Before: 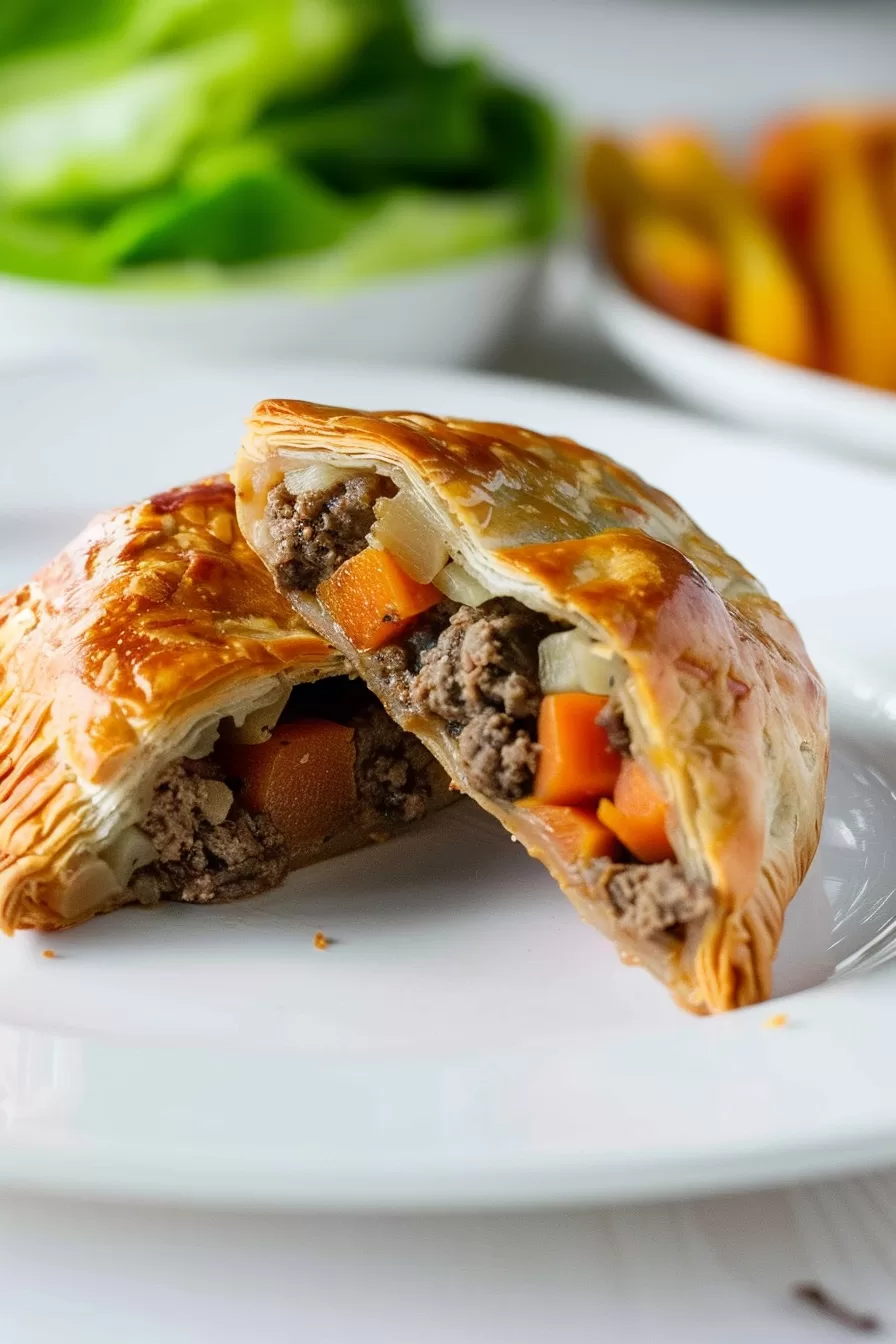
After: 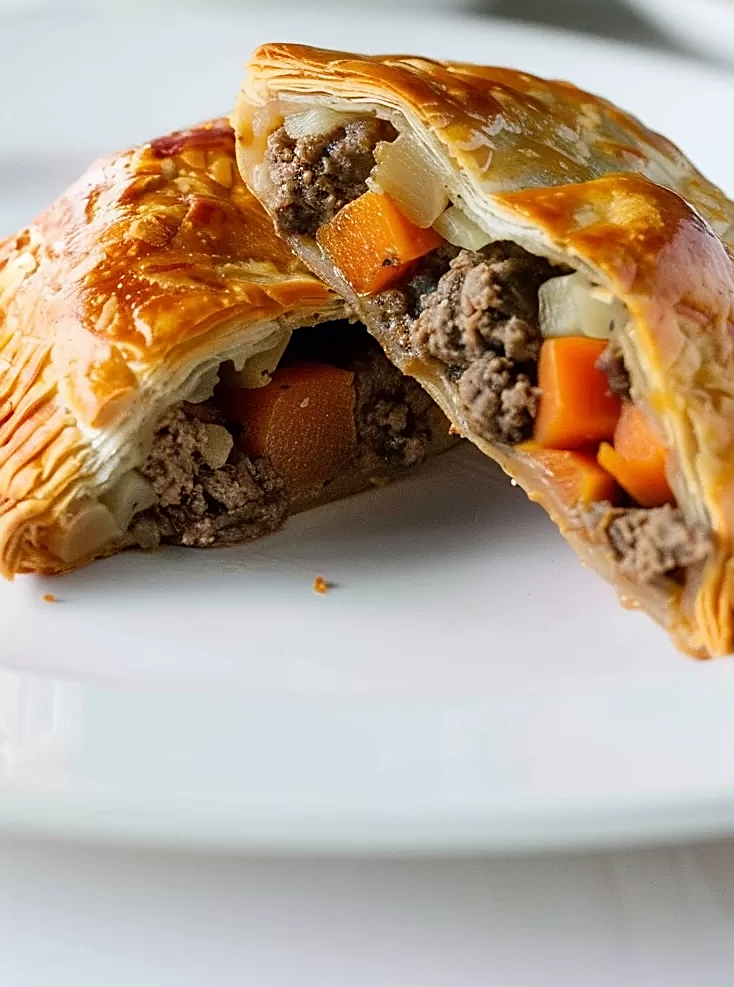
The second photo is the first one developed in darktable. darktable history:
crop: top 26.552%, right 17.997%
sharpen: amount 0.499
